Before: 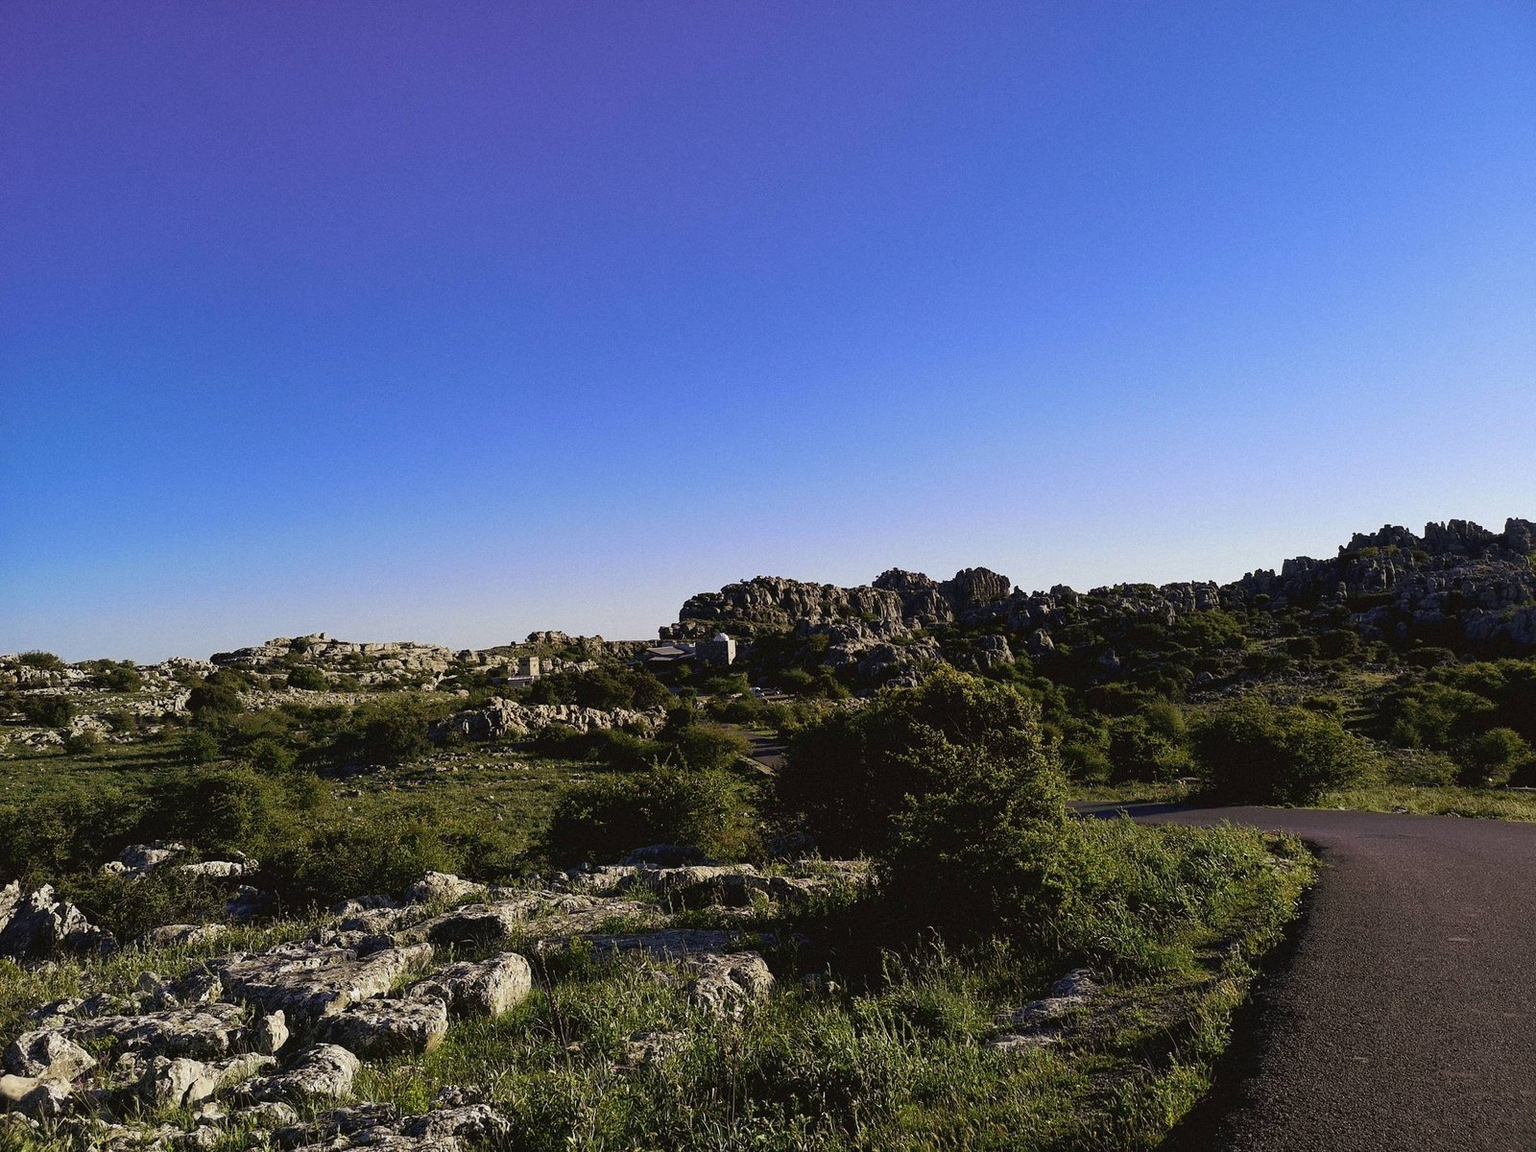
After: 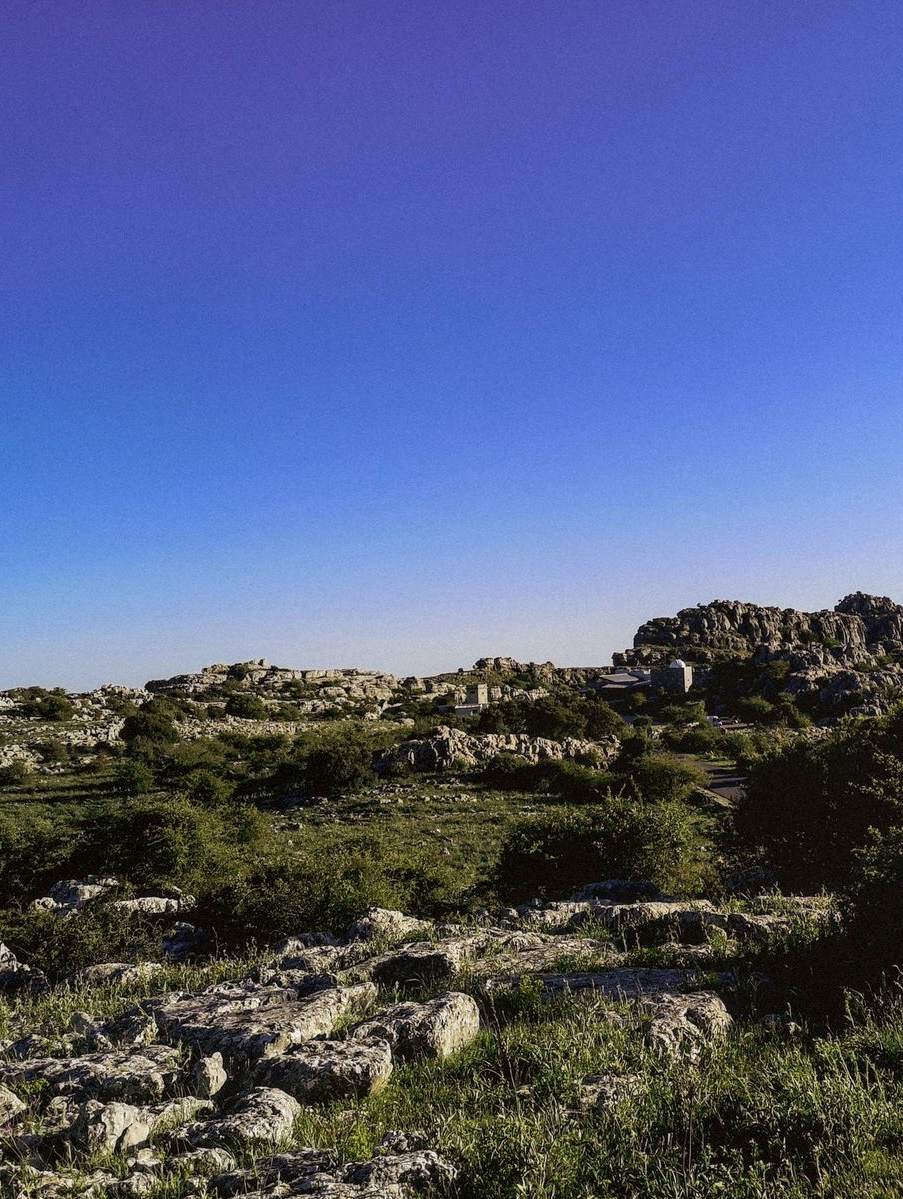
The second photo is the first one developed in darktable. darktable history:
local contrast: detail 130%
crop: left 4.649%, right 38.858%
